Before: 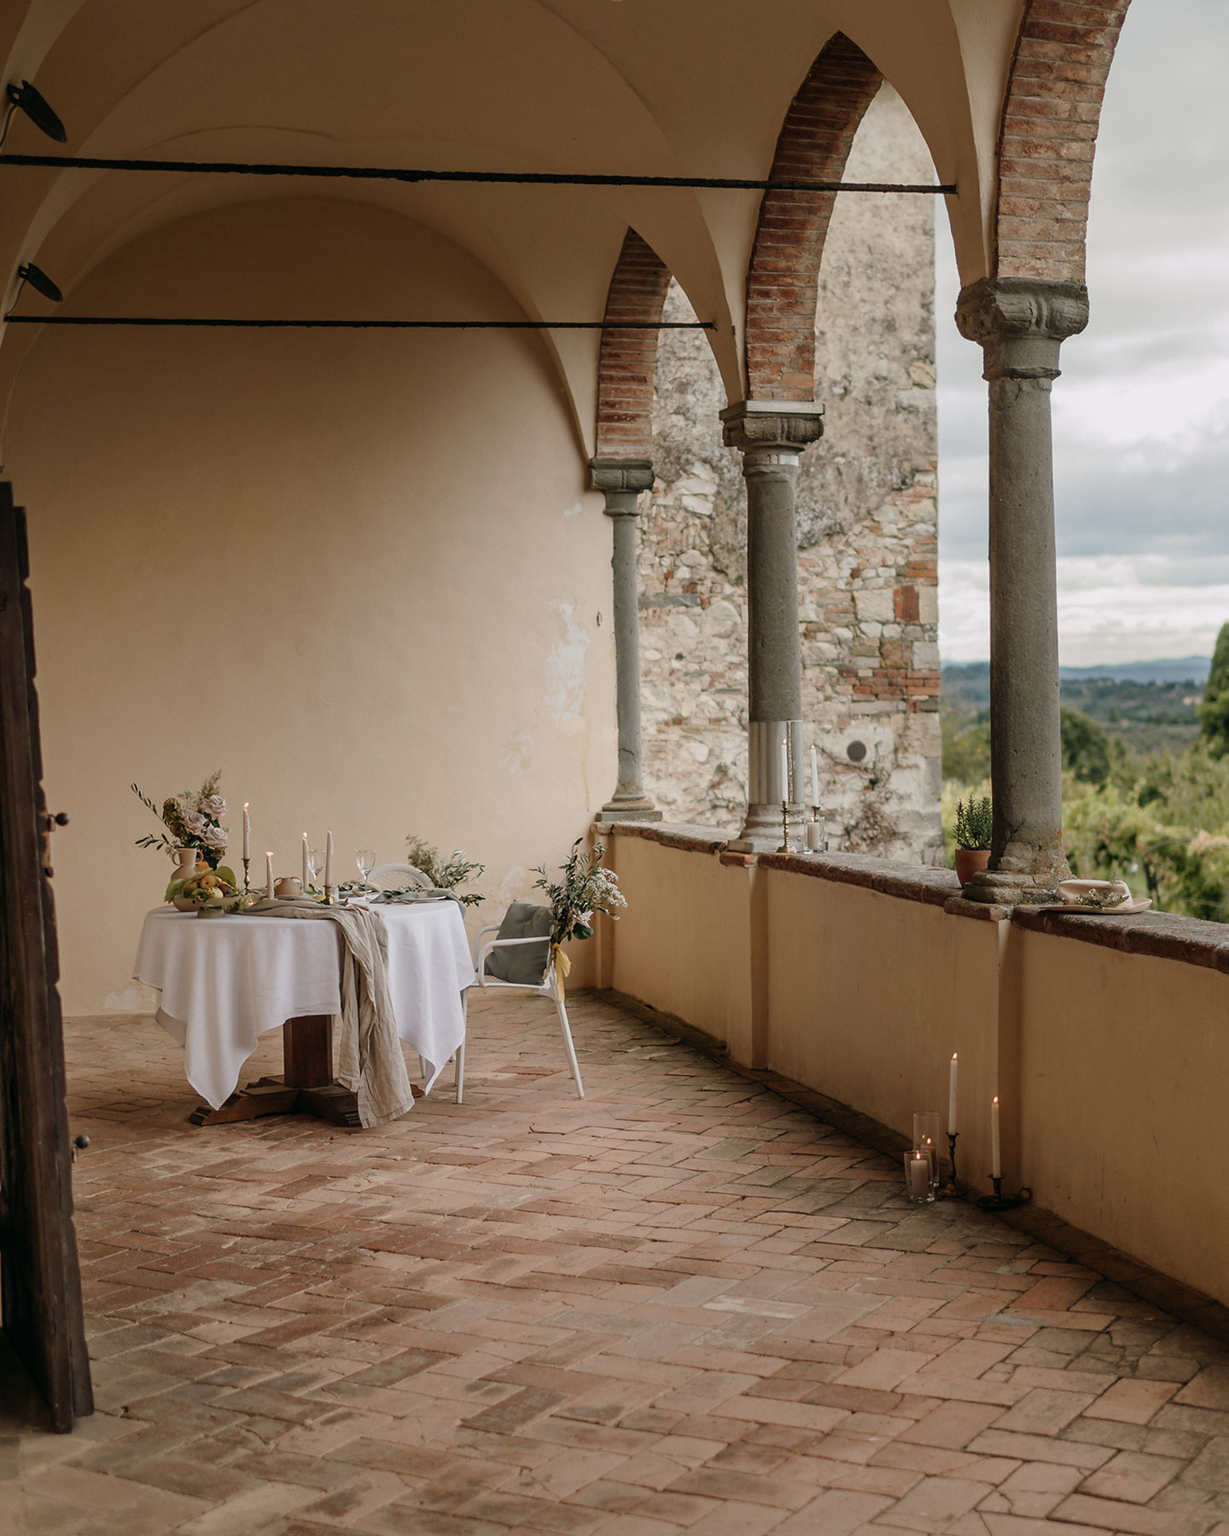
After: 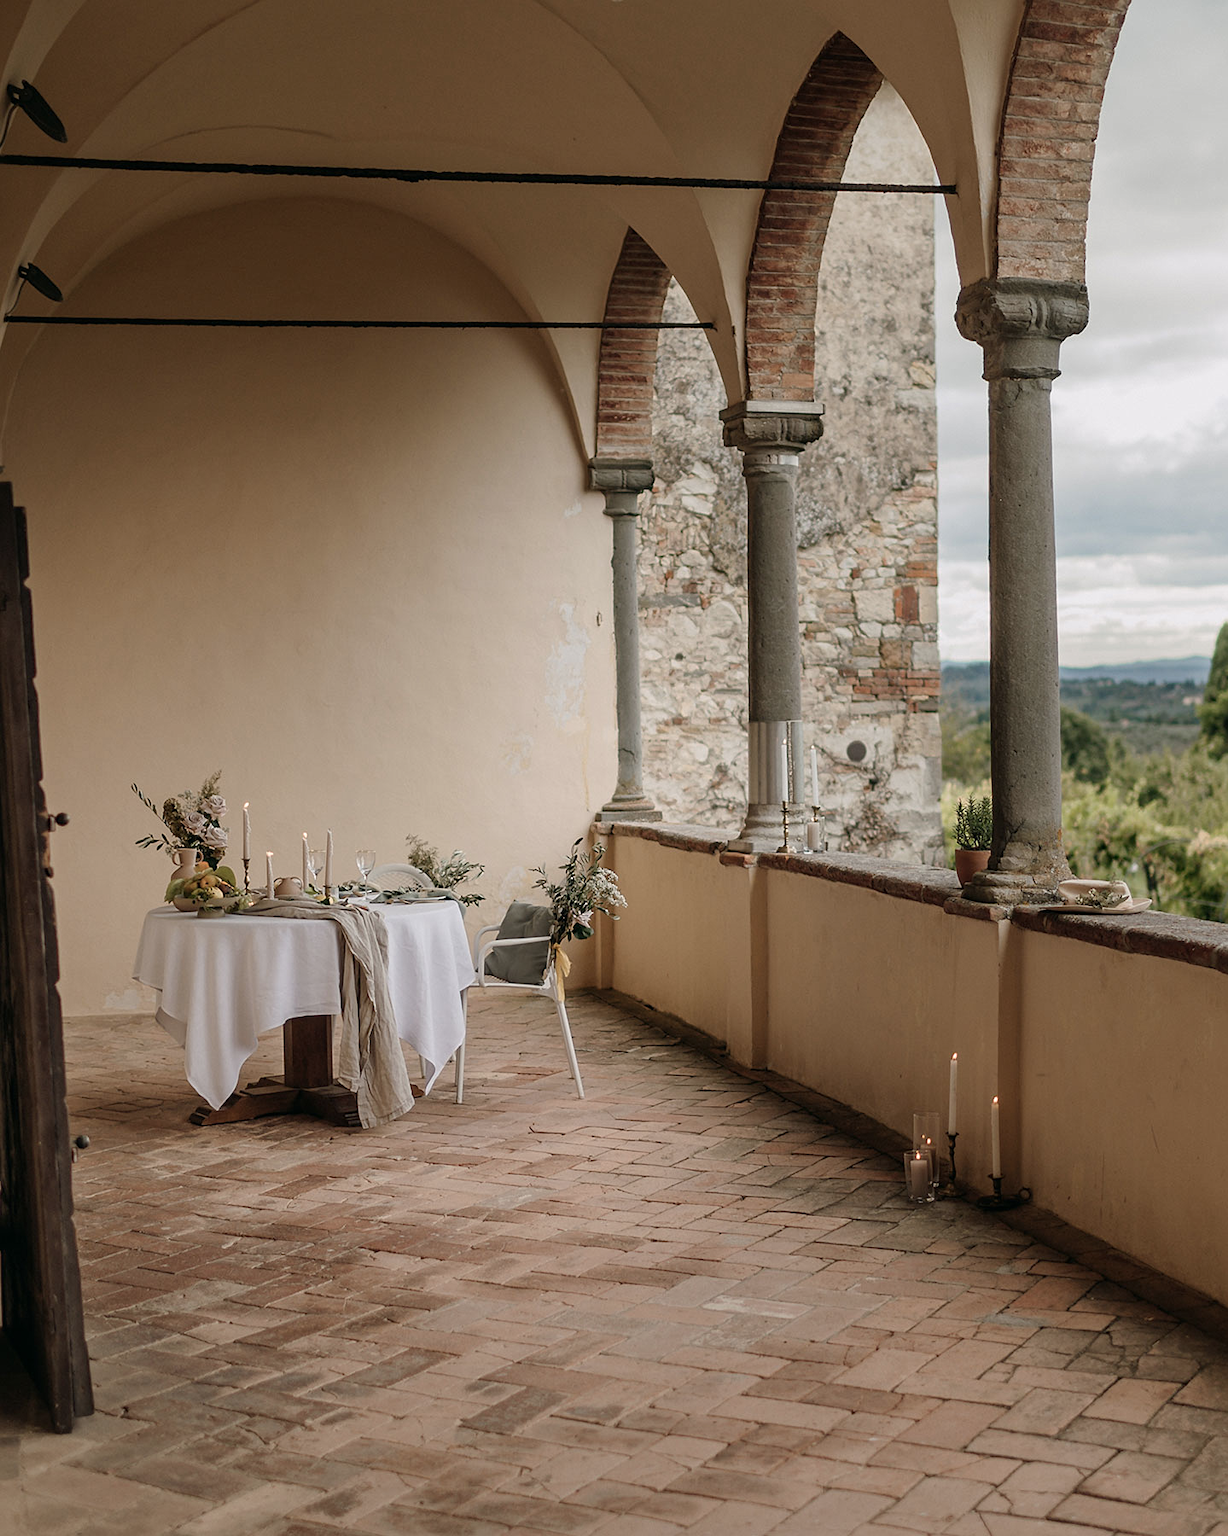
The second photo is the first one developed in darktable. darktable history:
sharpen: radius 1.272, amount 0.305, threshold 0
color zones: curves: ch0 [(0, 0.558) (0.143, 0.559) (0.286, 0.529) (0.429, 0.505) (0.571, 0.5) (0.714, 0.5) (0.857, 0.5) (1, 0.558)]; ch1 [(0, 0.469) (0.01, 0.469) (0.12, 0.446) (0.248, 0.469) (0.5, 0.5) (0.748, 0.5) (0.99, 0.469) (1, 0.469)]
